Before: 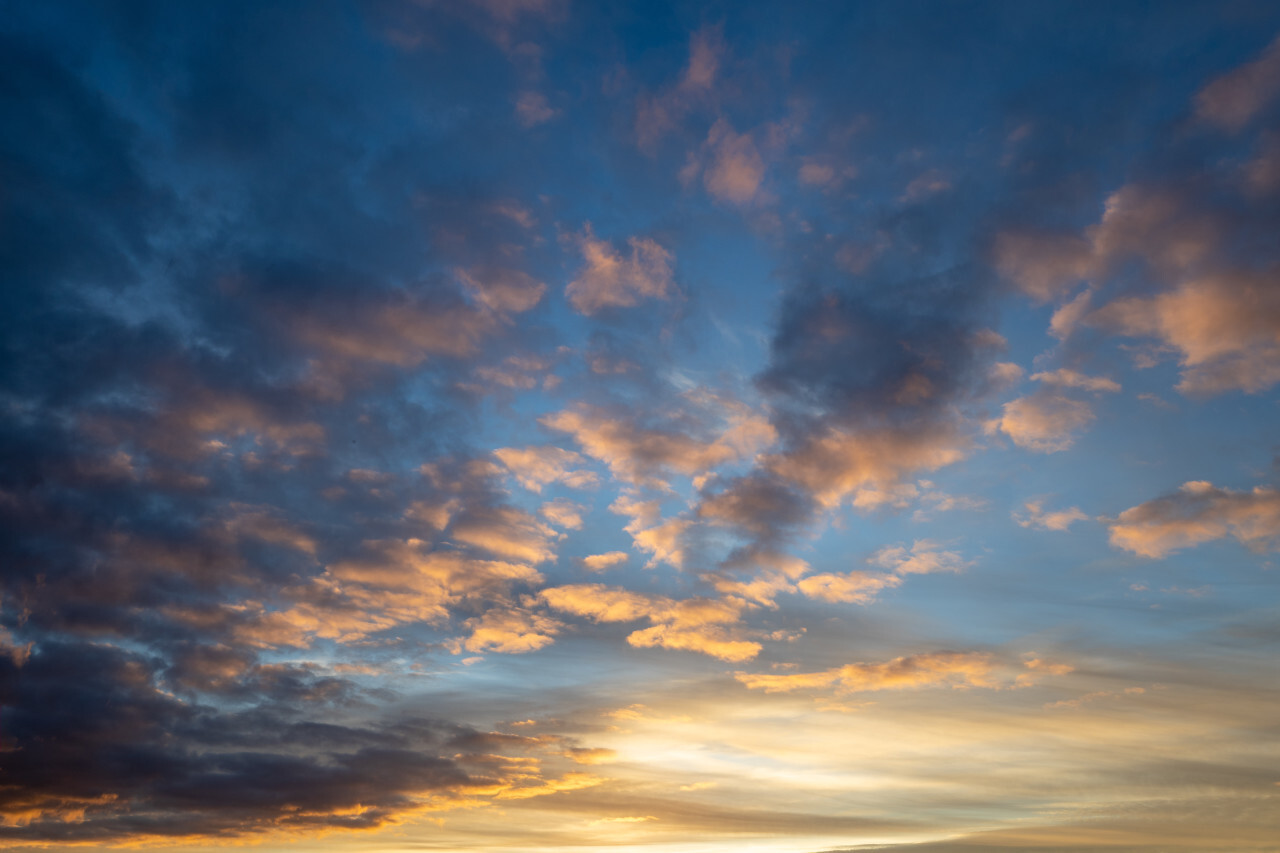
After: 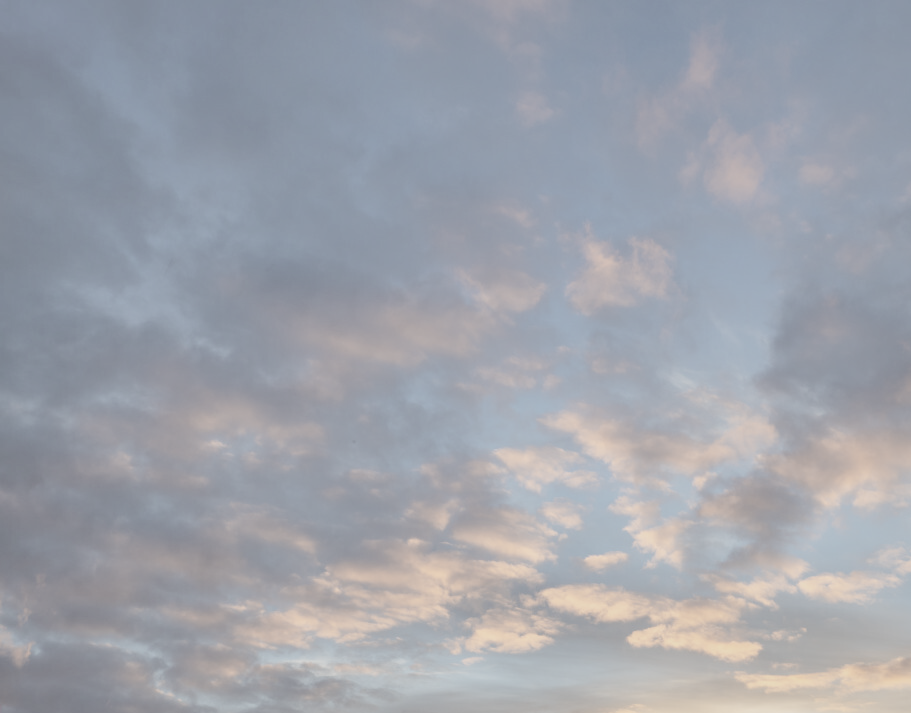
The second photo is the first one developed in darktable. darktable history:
shadows and highlights: shadows 13.14, white point adjustment 1.17, highlights color adjustment 78.01%, soften with gaussian
velvia: strength 15.37%
crop: right 28.823%, bottom 16.297%
color balance rgb: linear chroma grading › global chroma 15.391%, perceptual saturation grading › global saturation 0.531%, perceptual saturation grading › highlights -19.797%, perceptual saturation grading › shadows 19.368%
contrast brightness saturation: contrast -0.308, brightness 0.742, saturation -0.763
